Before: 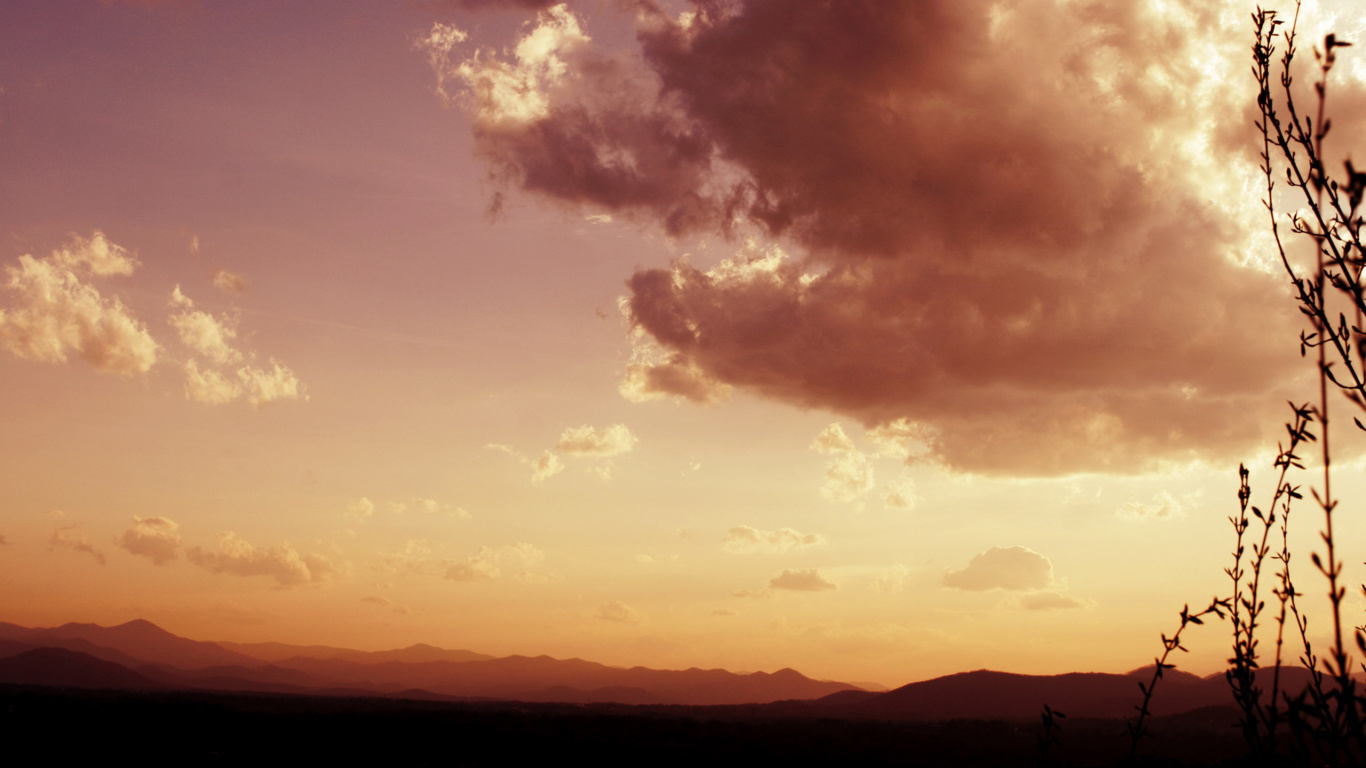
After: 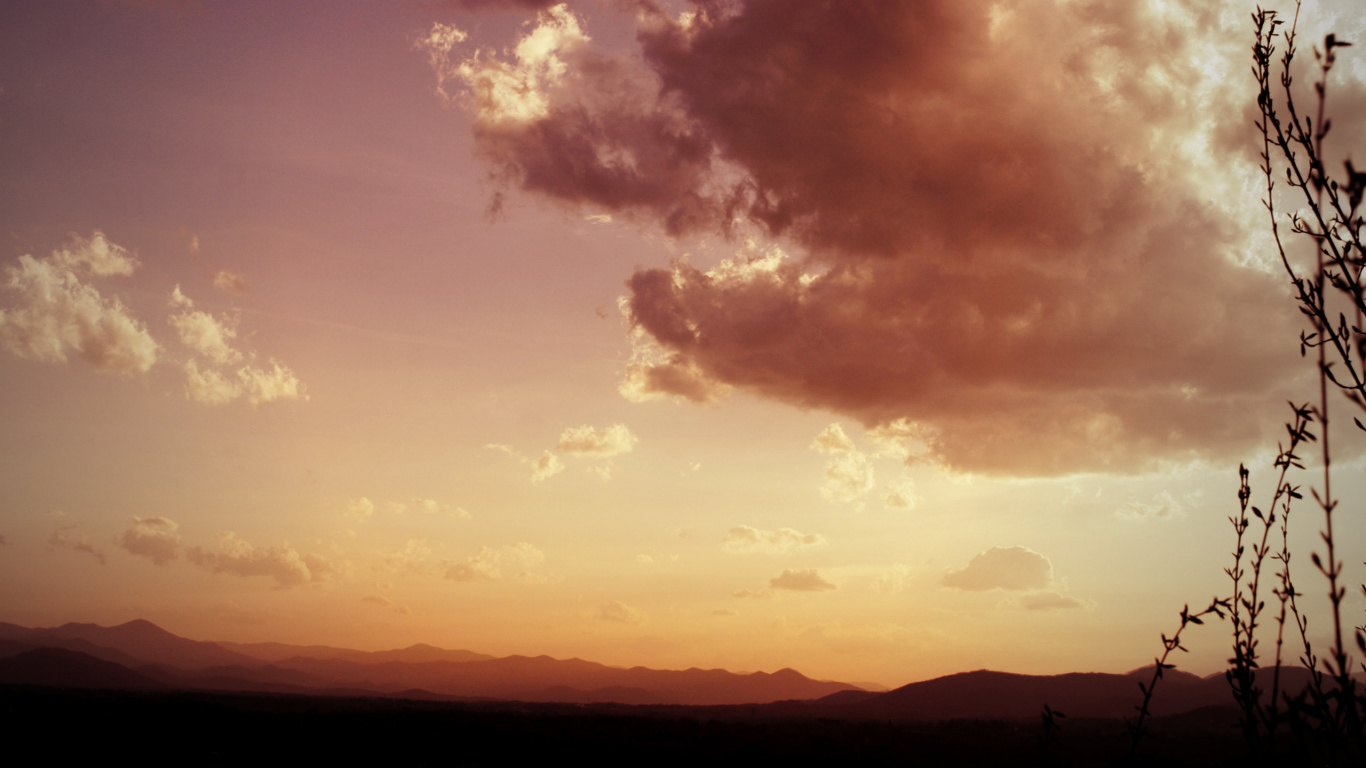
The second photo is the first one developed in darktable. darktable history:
vignetting: fall-off start 72.14%, fall-off radius 108.07%, brightness -0.713, saturation -0.488, center (-0.054, -0.359), width/height ratio 0.729
